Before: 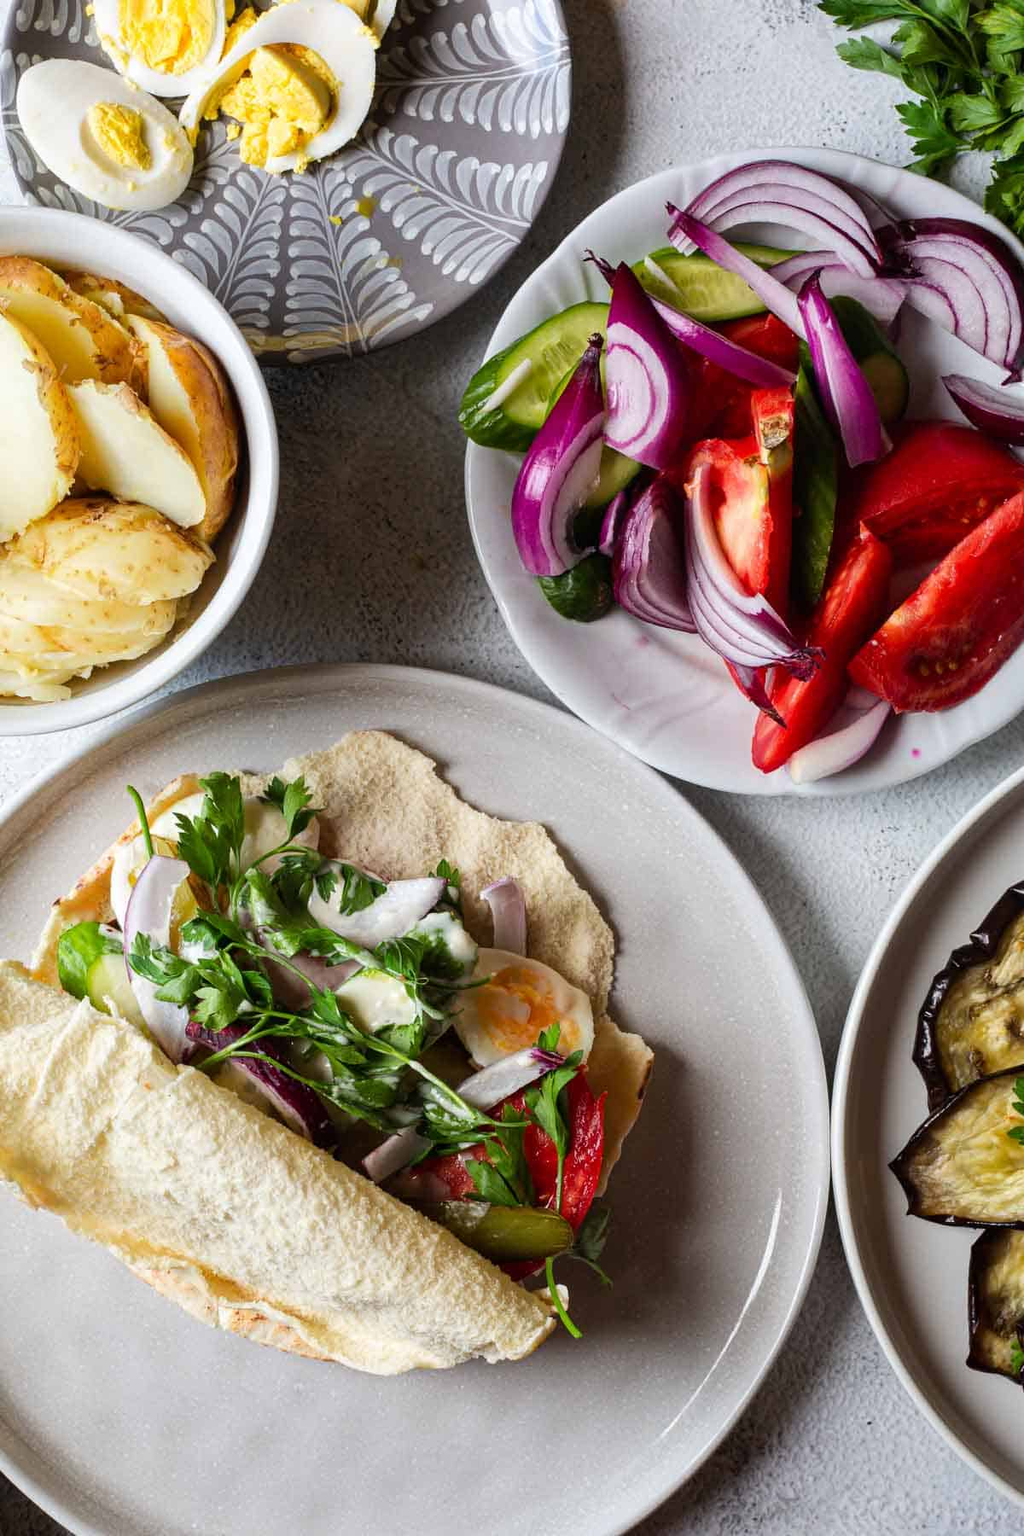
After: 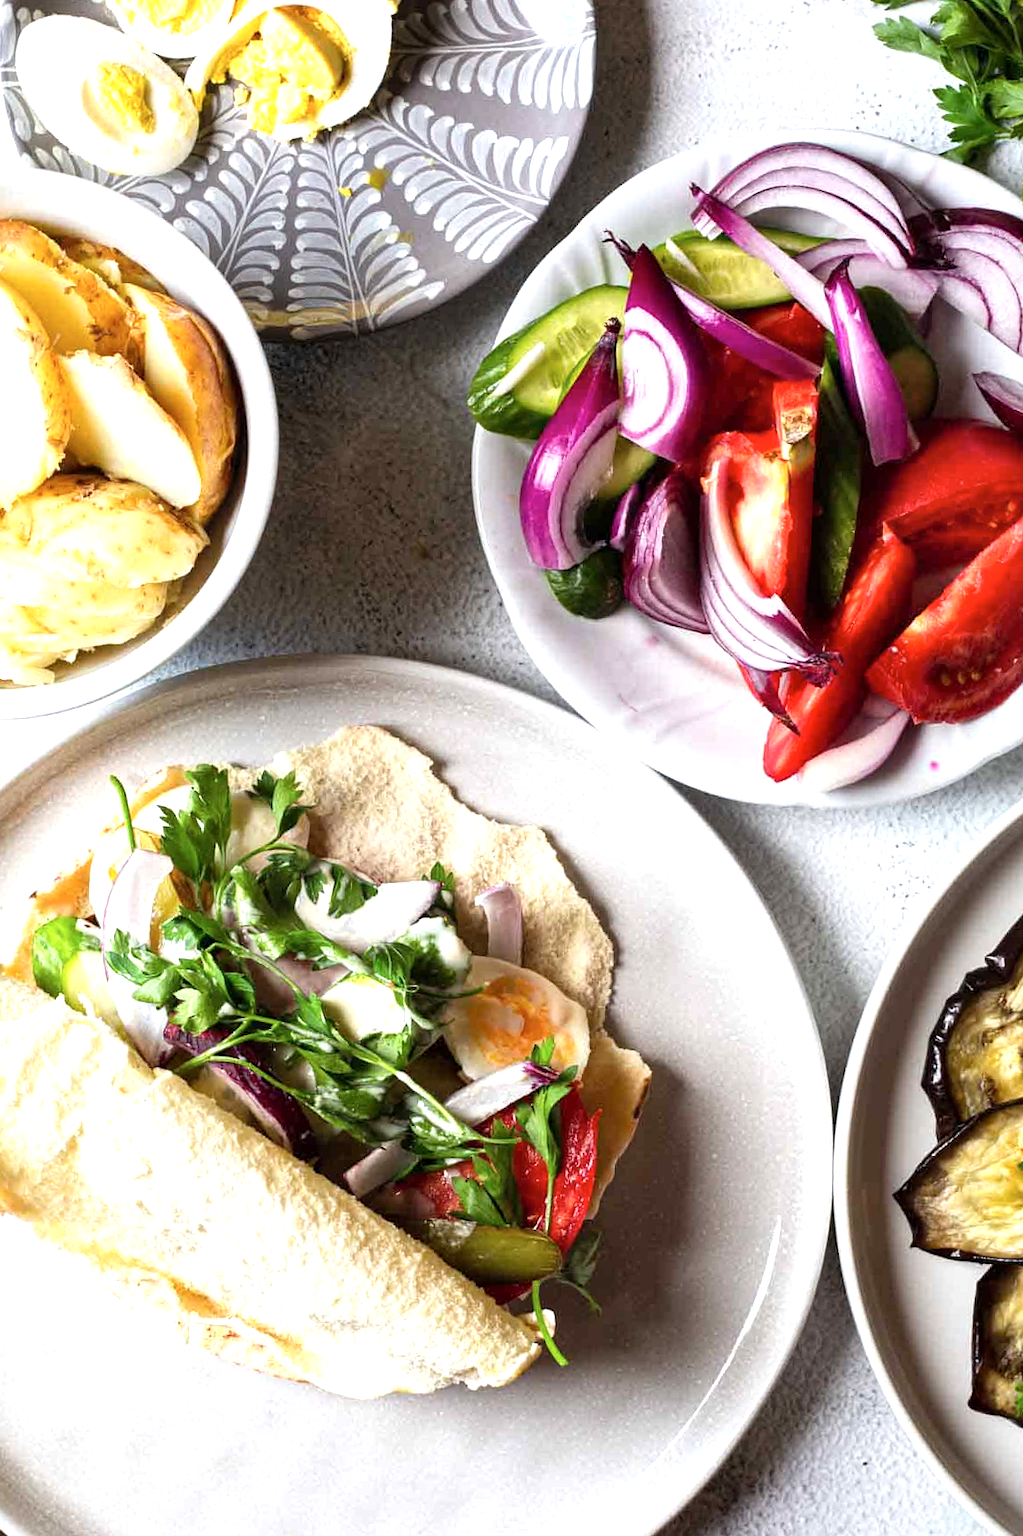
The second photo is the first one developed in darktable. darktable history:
exposure: black level correction 0.001, exposure 0.5 EV, compensate exposure bias true, compensate highlight preservation false
crop and rotate: angle -1.69°
shadows and highlights: radius 110.86, shadows 51.09, white point adjustment 9.16, highlights -4.17, highlights color adjustment 32.2%, soften with gaussian
